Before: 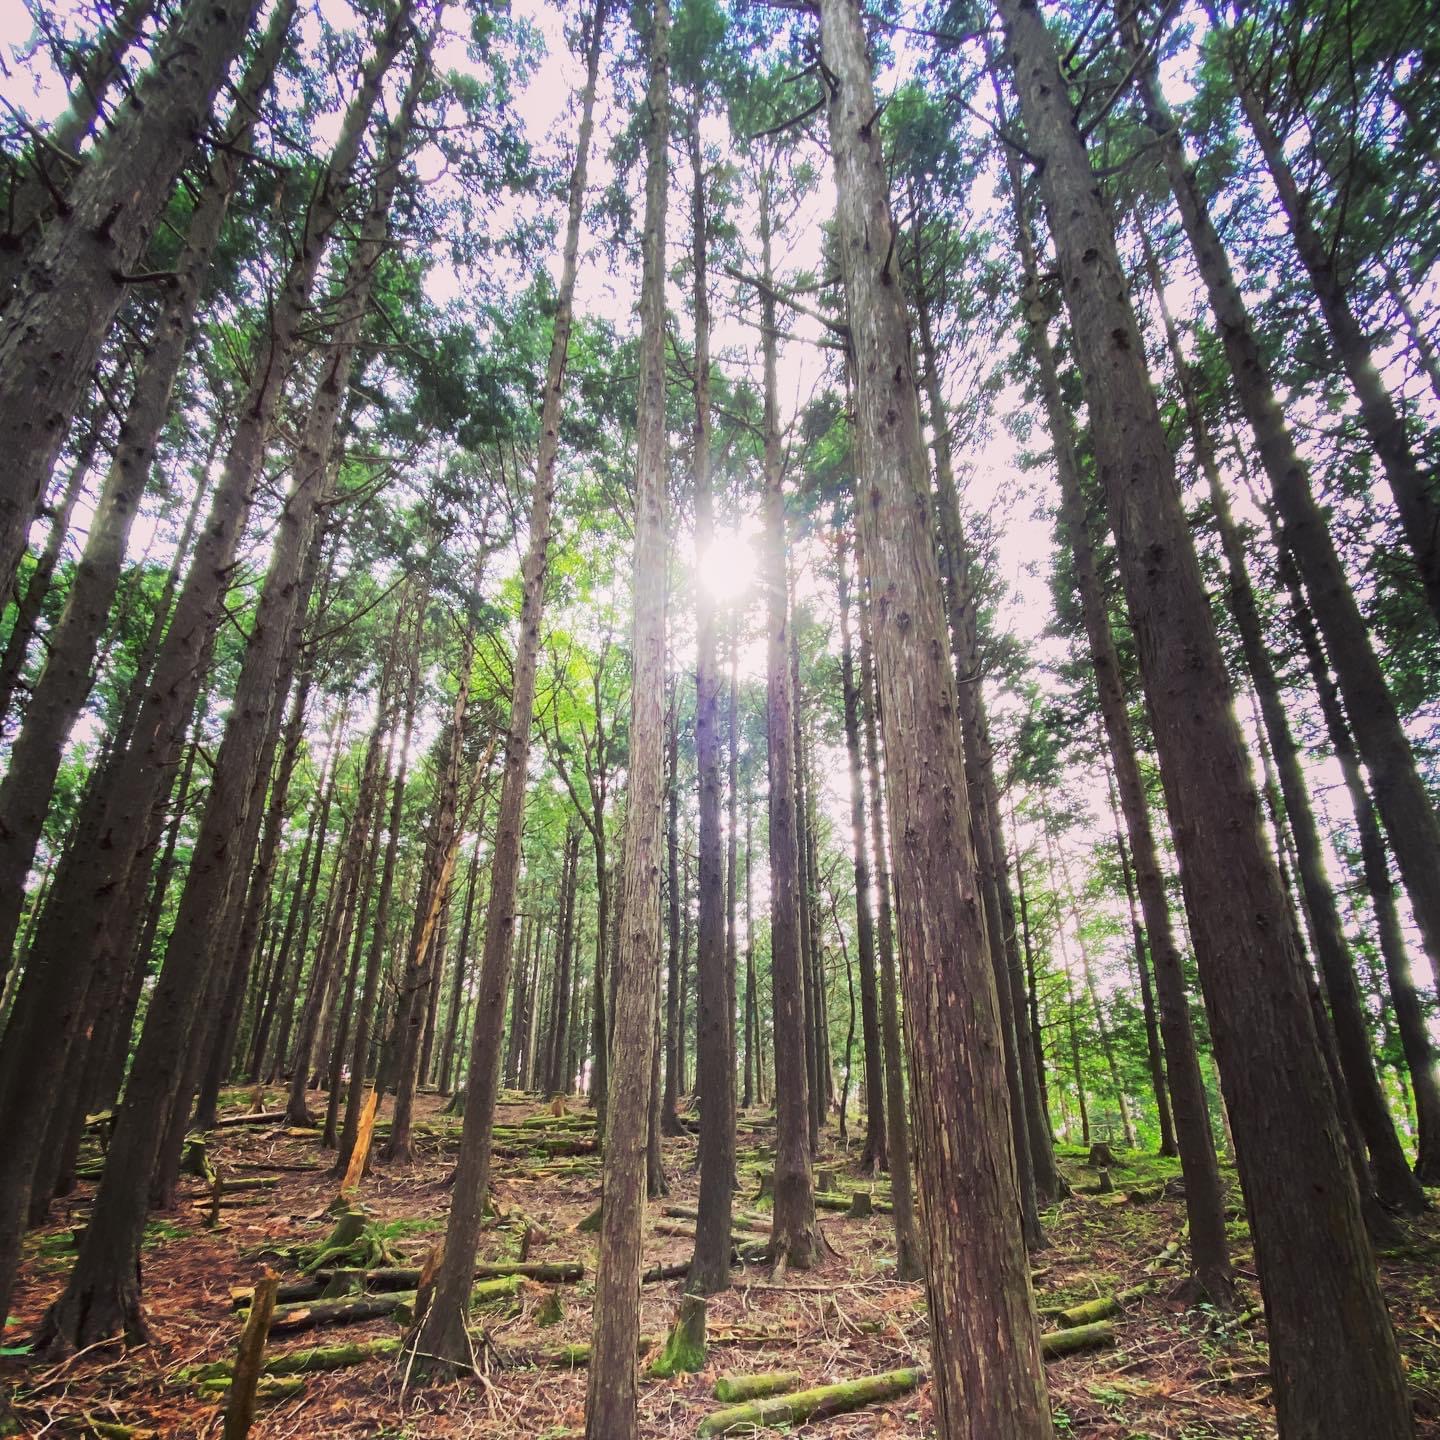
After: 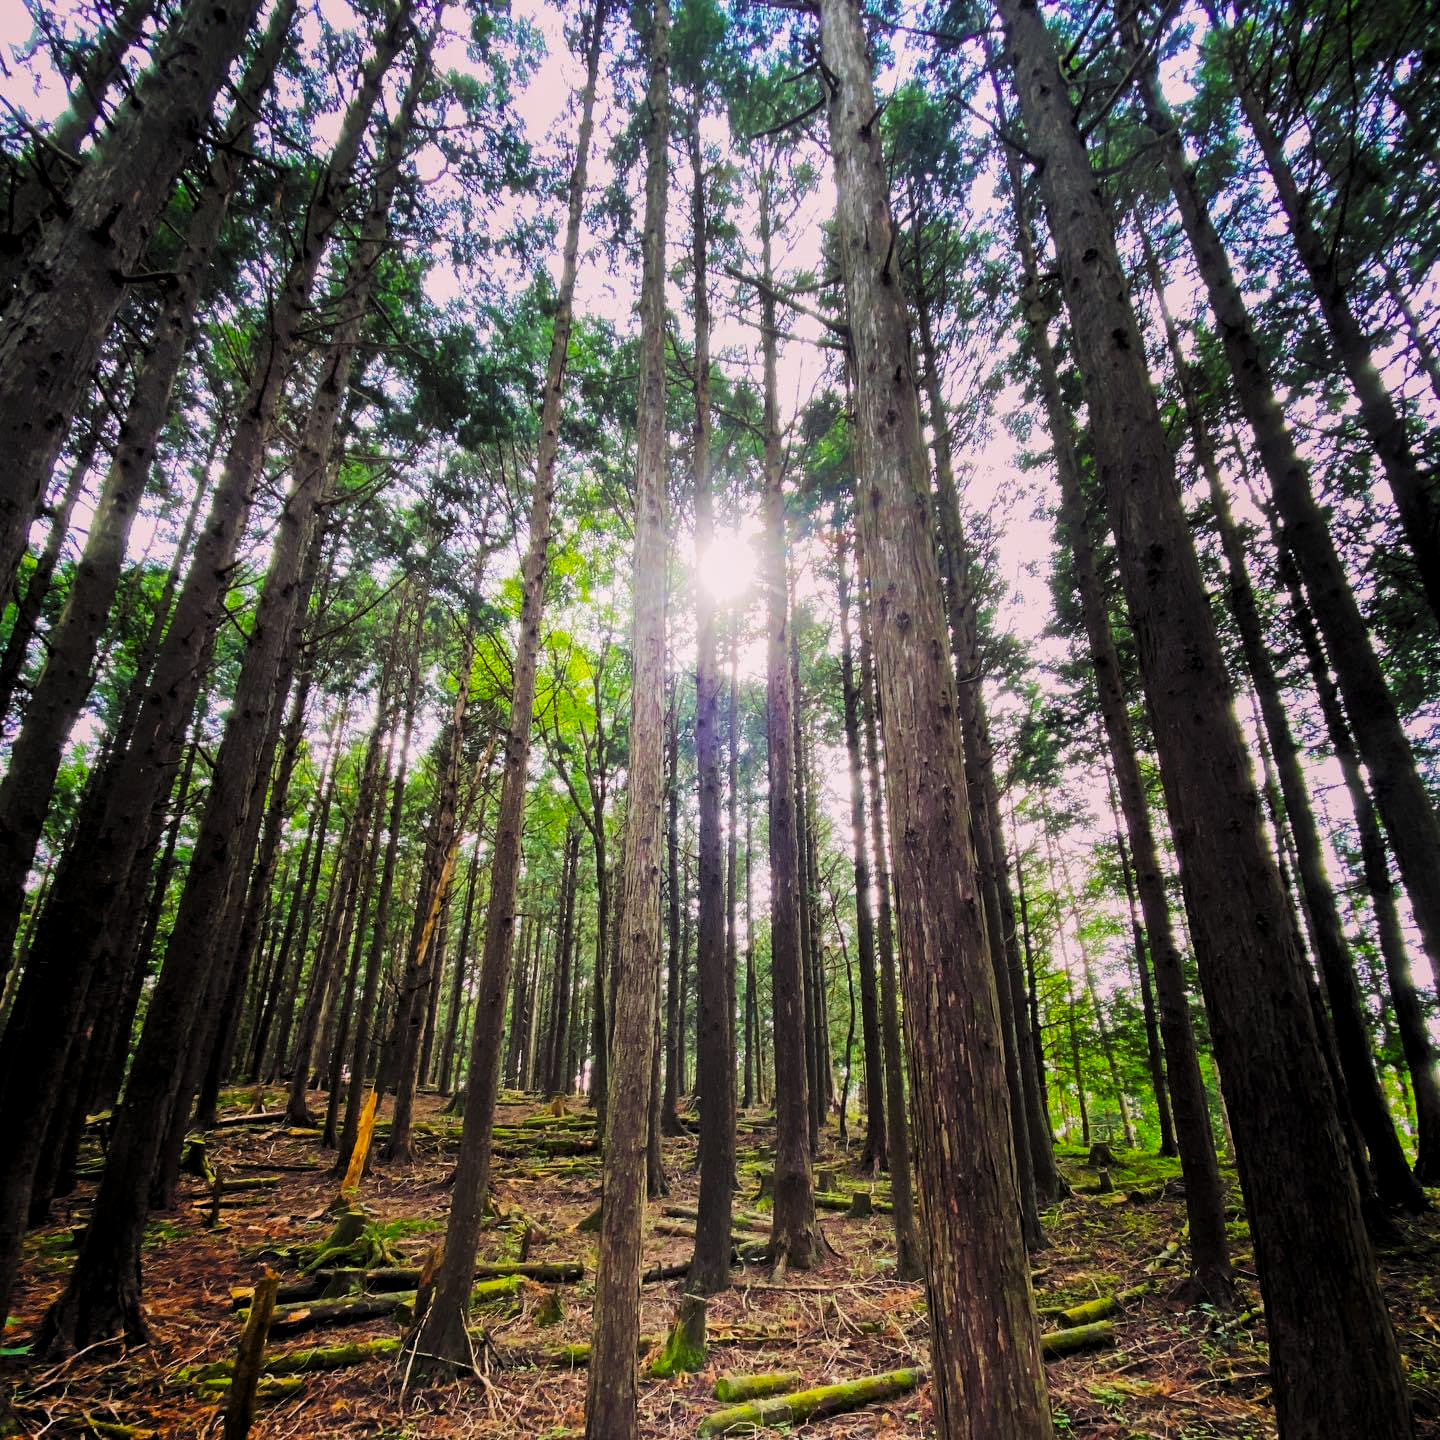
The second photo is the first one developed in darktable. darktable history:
levels: levels [0.116, 0.574, 1]
color balance rgb: linear chroma grading › global chroma 15%, perceptual saturation grading › global saturation 30%
